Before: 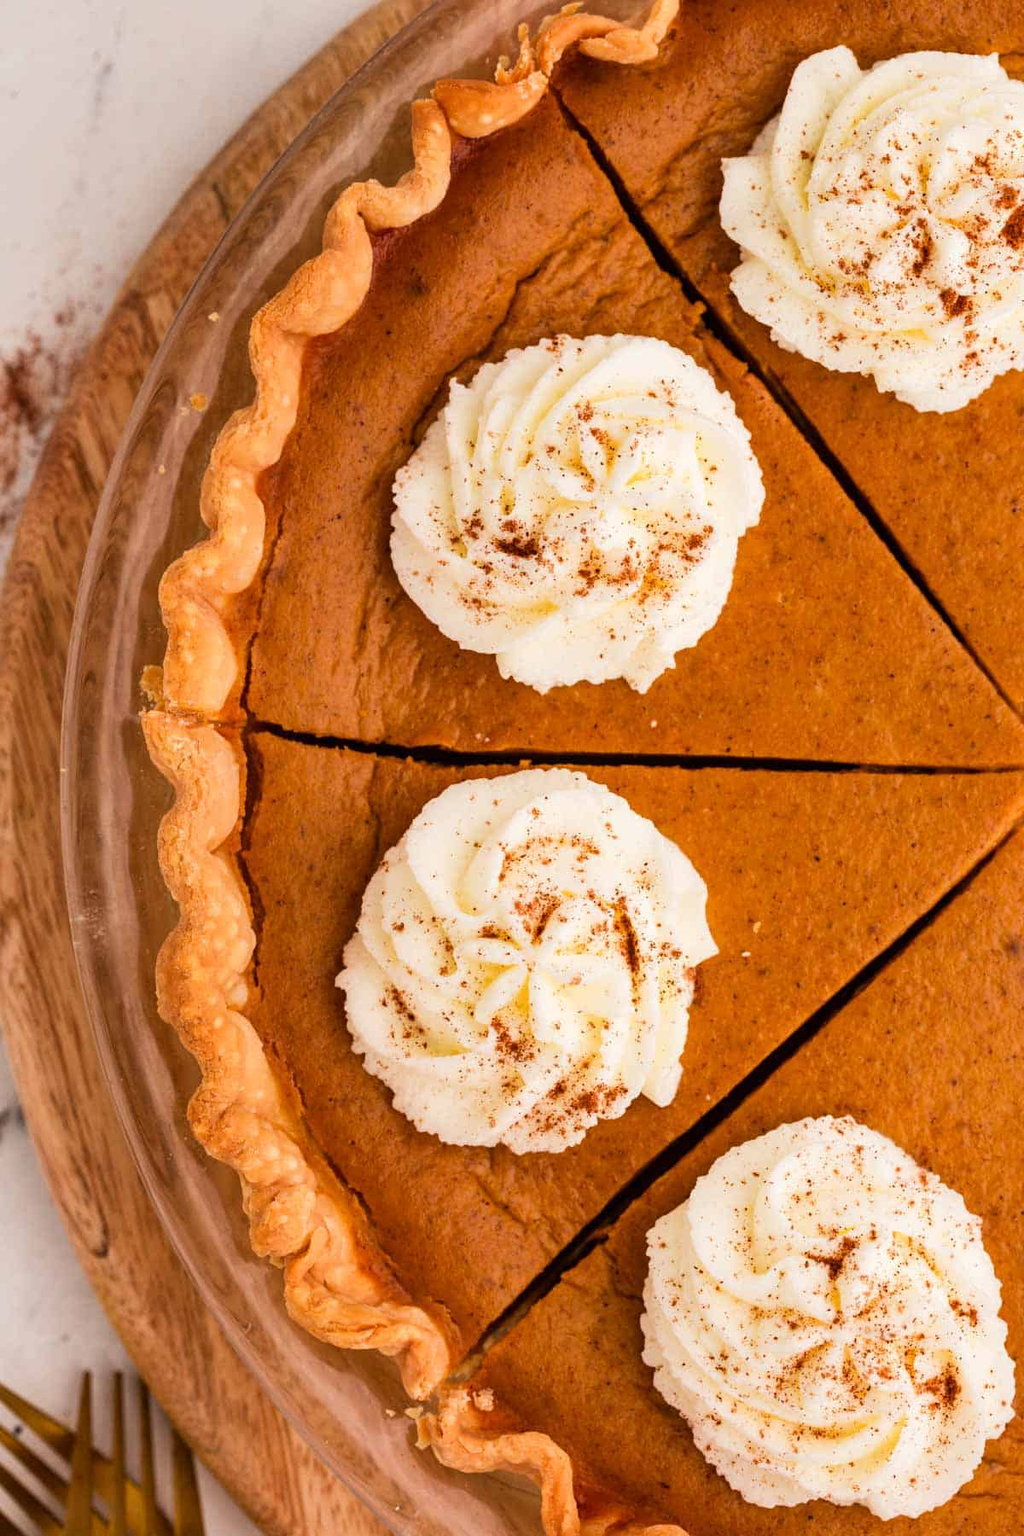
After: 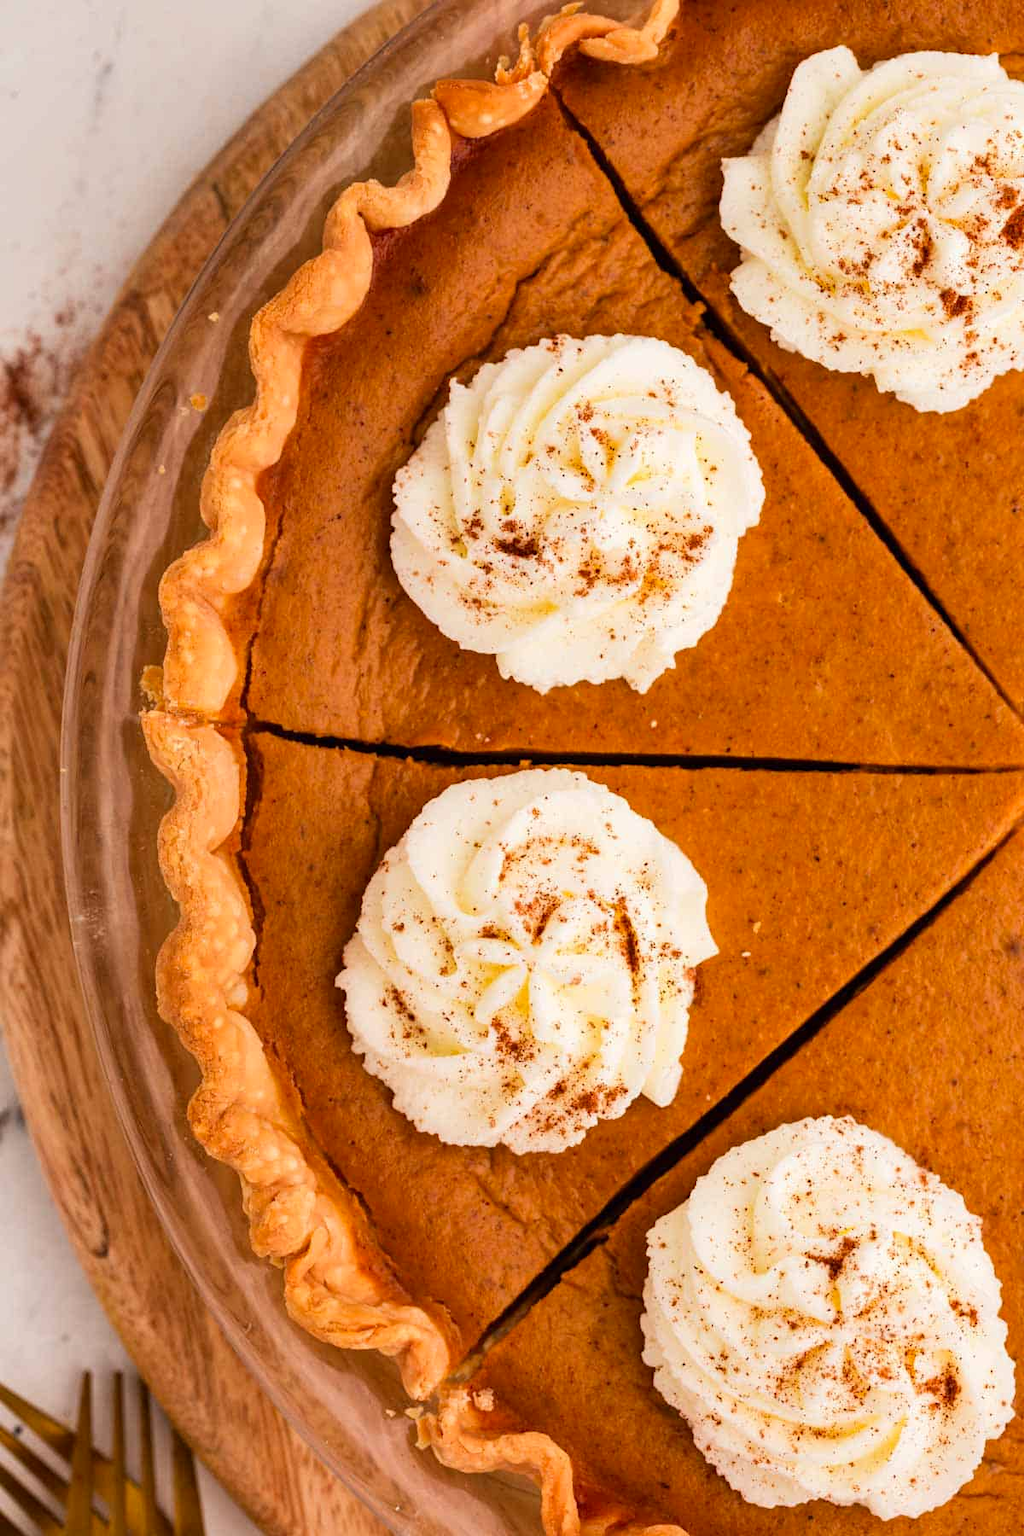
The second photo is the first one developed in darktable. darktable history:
exposure: compensate exposure bias true, compensate highlight preservation false
contrast brightness saturation: contrast 0.043, saturation 0.066
